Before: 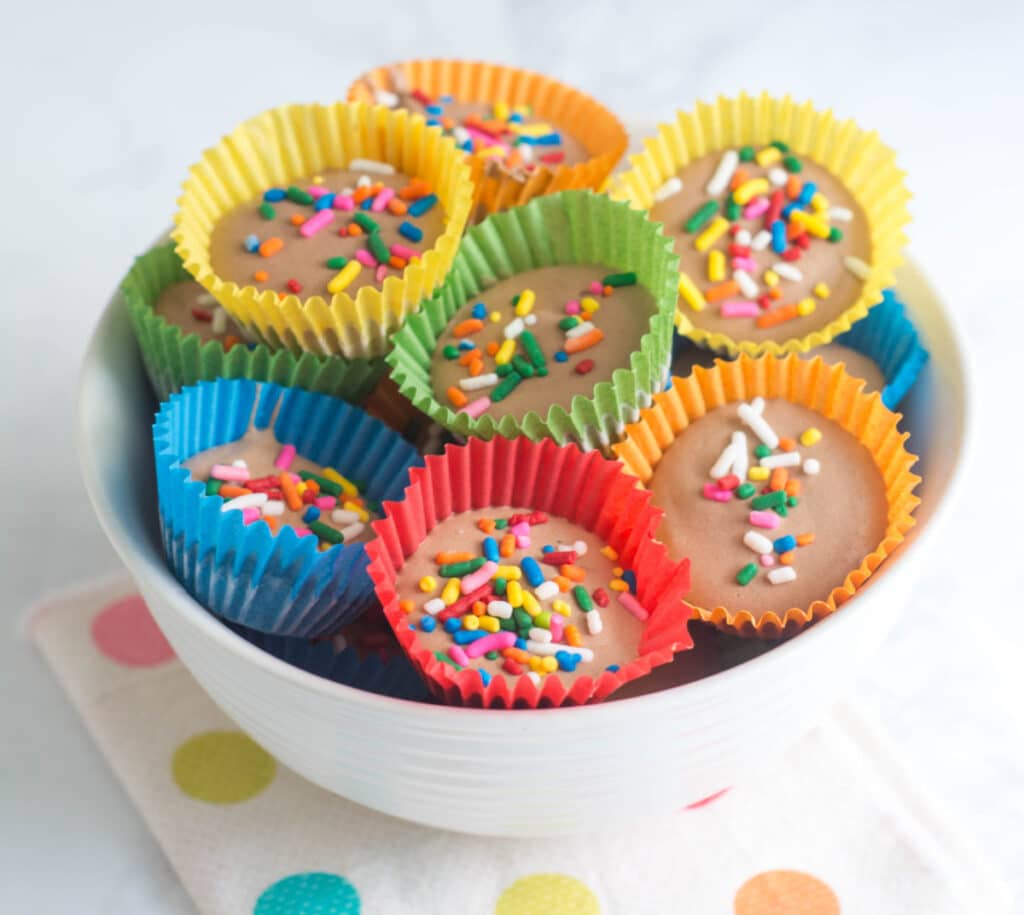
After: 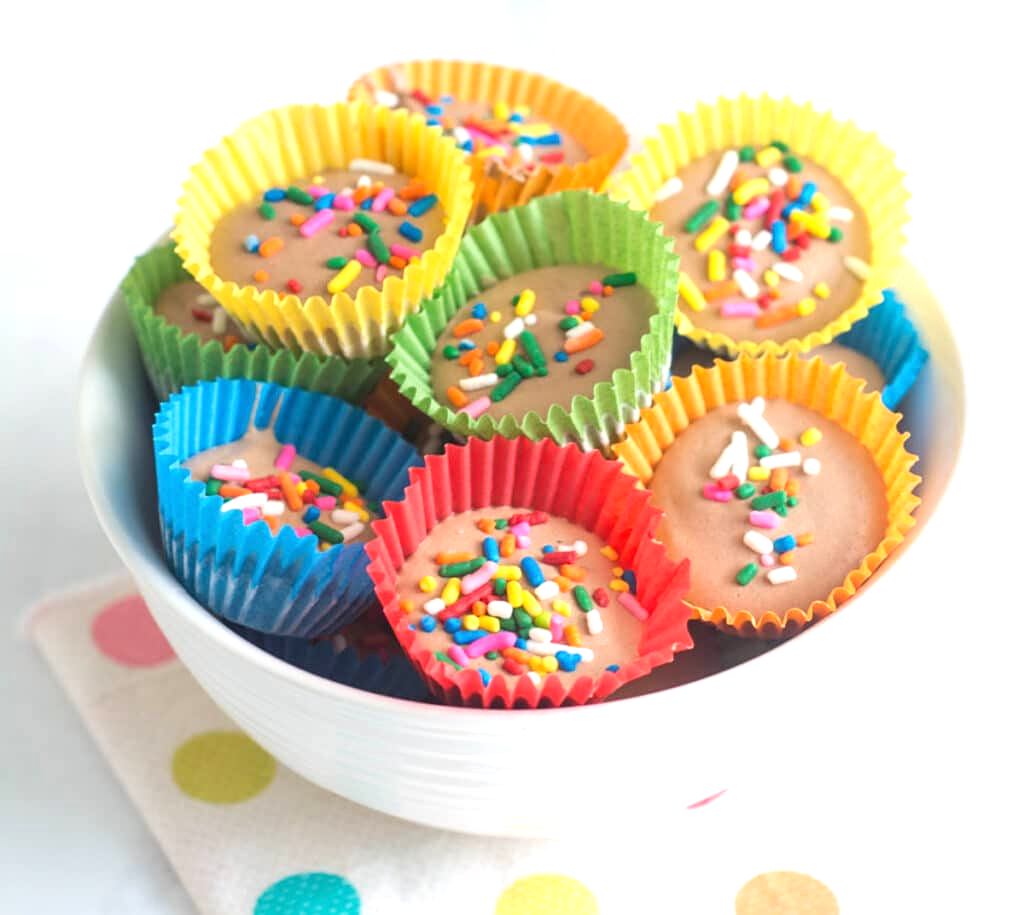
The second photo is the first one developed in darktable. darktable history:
sharpen: amount 0.2
exposure: black level correction 0, exposure 0.5 EV, compensate highlight preservation false
